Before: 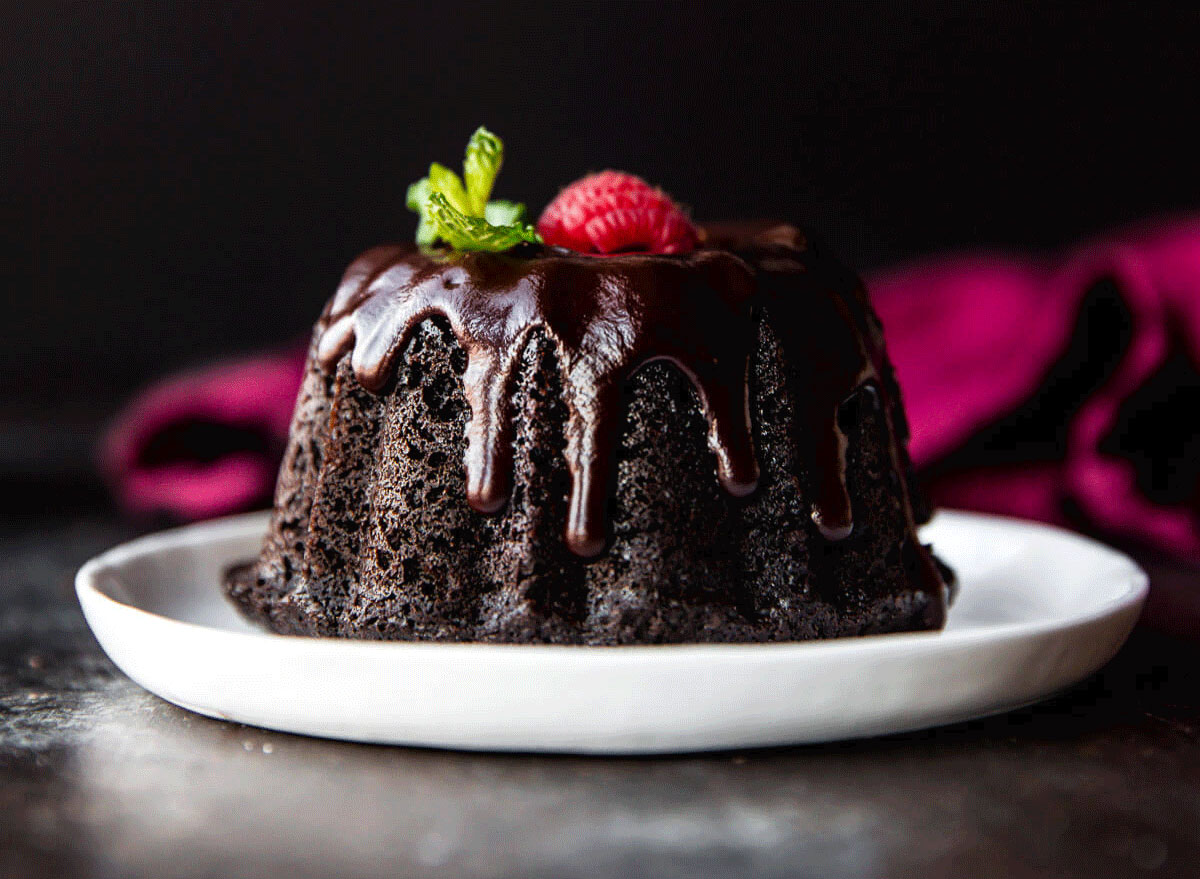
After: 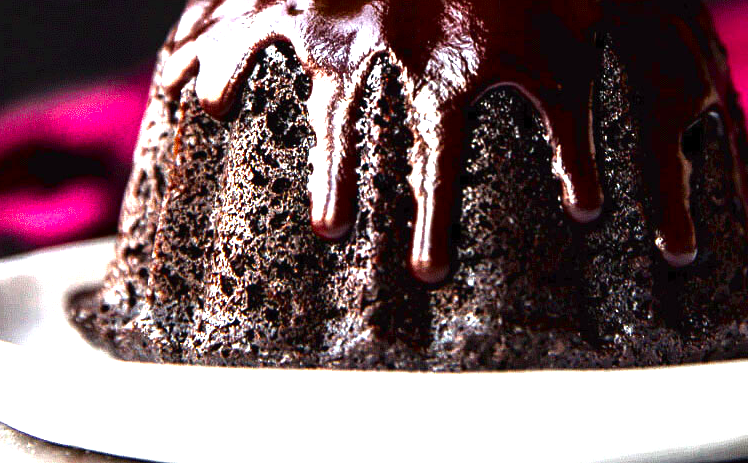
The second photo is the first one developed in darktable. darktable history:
contrast brightness saturation: brightness -0.2, saturation 0.077
crop: left 13%, top 31.269%, right 24.627%, bottom 15.961%
exposure: black level correction 0, exposure 1.679 EV, compensate highlight preservation false
